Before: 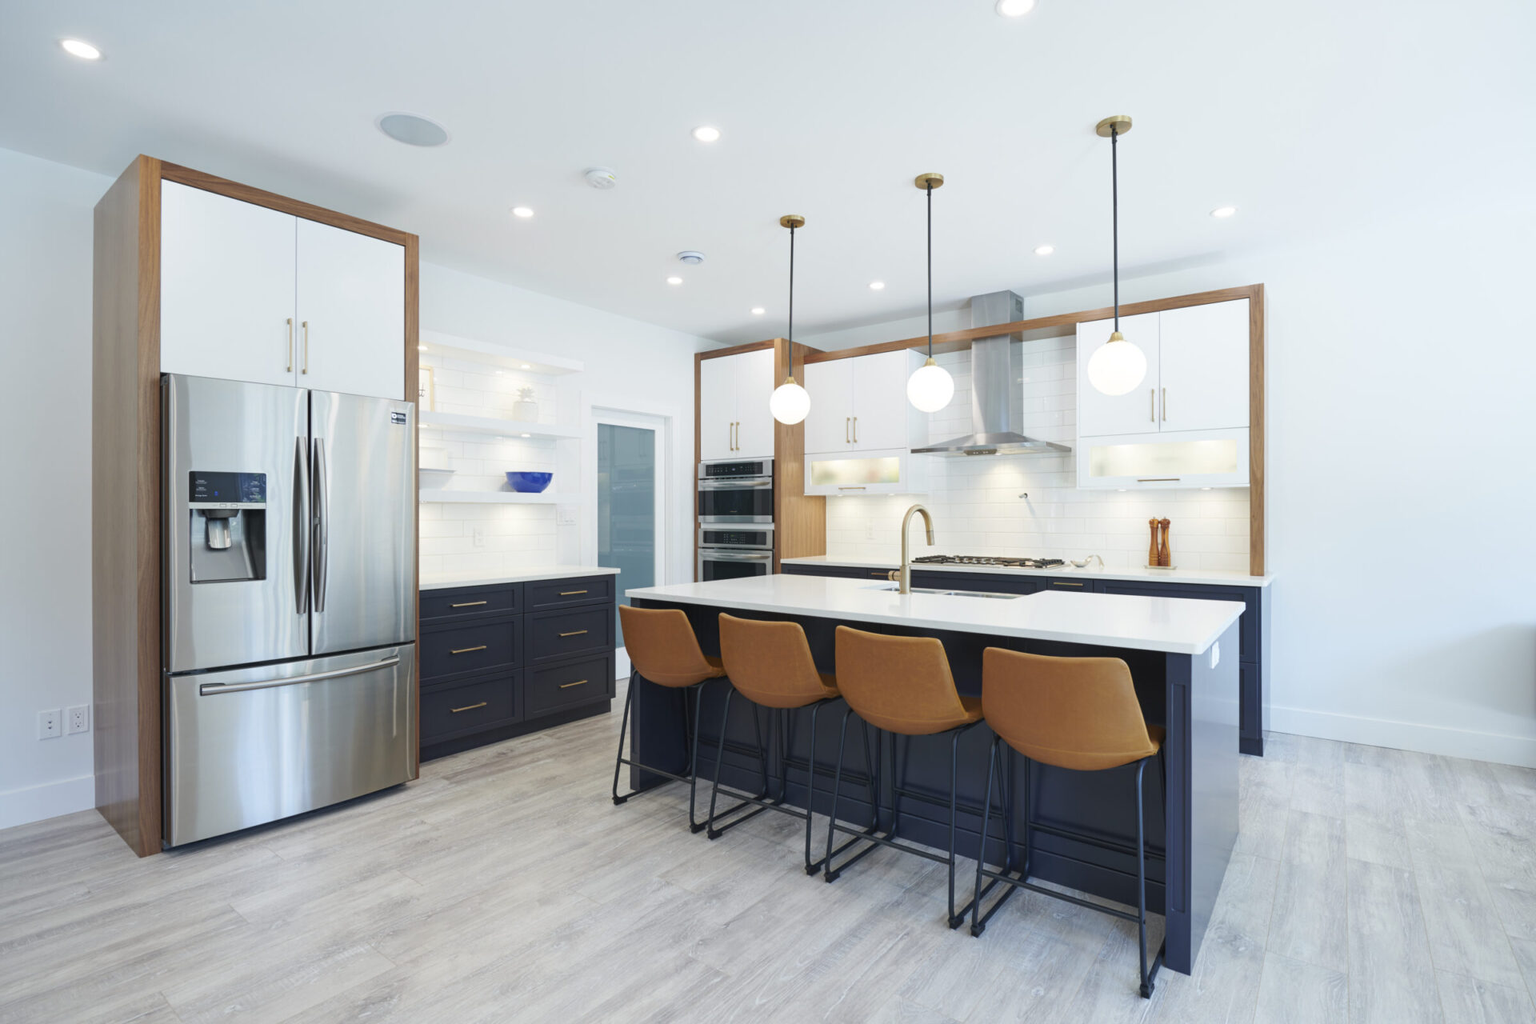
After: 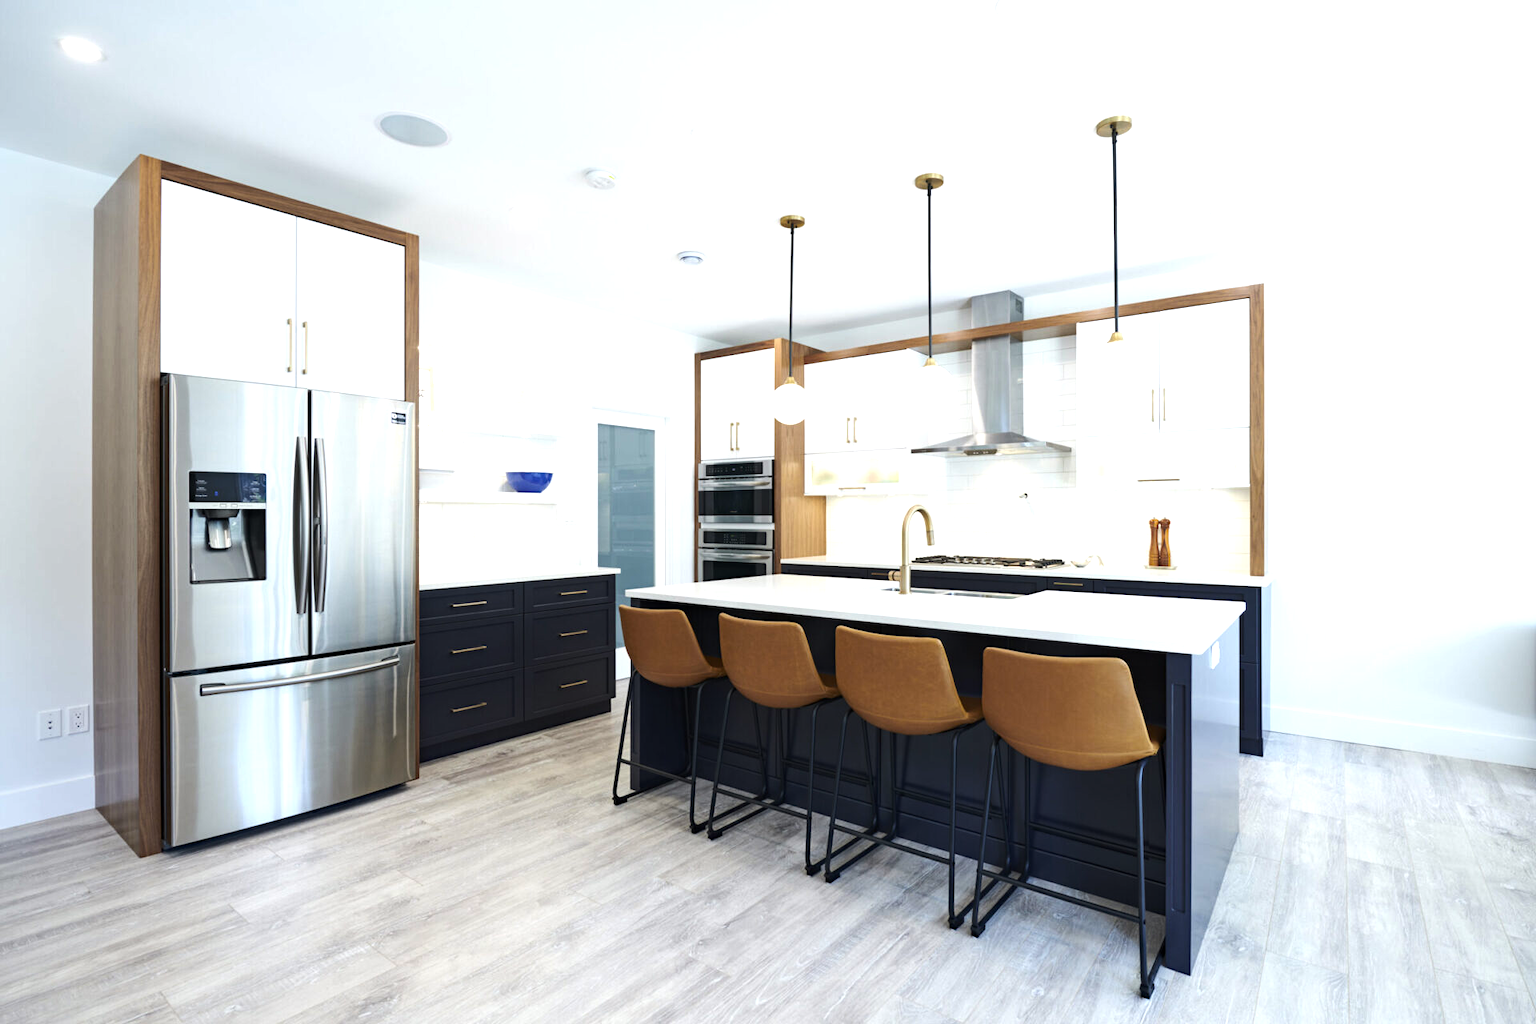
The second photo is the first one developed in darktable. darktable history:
haze removal: compatibility mode true, adaptive false
tone equalizer: -8 EV -0.75 EV, -7 EV -0.7 EV, -6 EV -0.6 EV, -5 EV -0.4 EV, -3 EV 0.4 EV, -2 EV 0.6 EV, -1 EV 0.7 EV, +0 EV 0.75 EV, edges refinement/feathering 500, mask exposure compensation -1.57 EV, preserve details no
